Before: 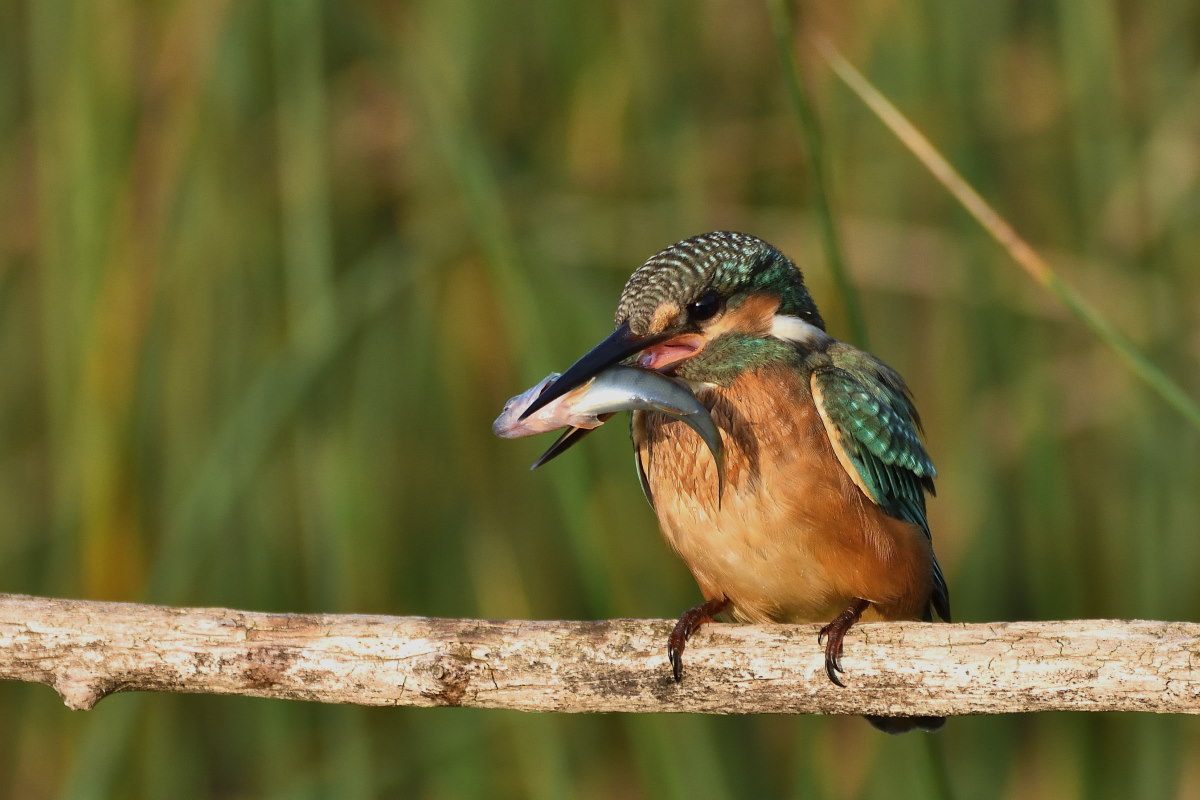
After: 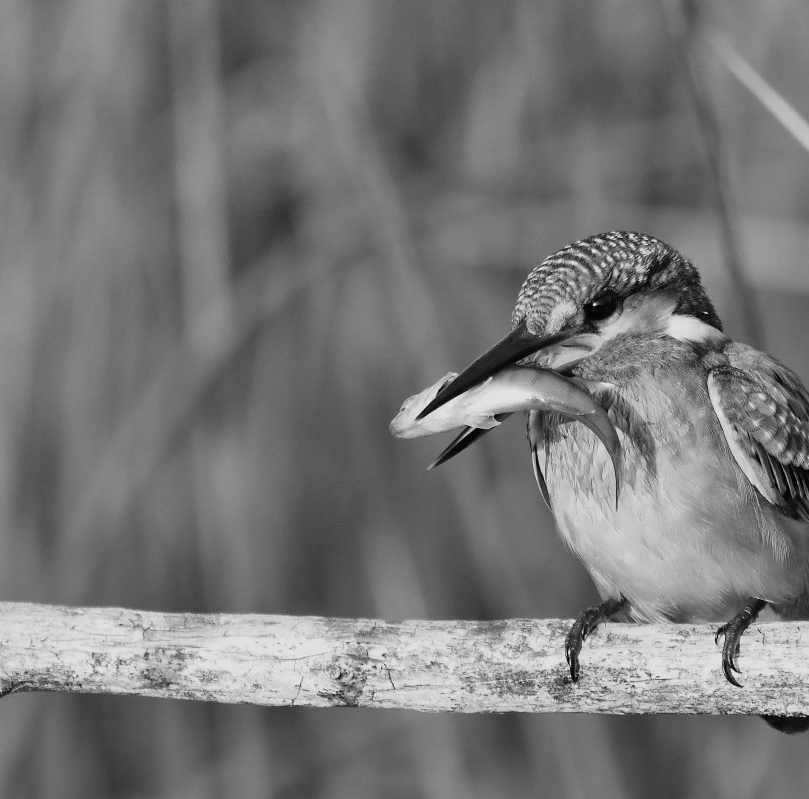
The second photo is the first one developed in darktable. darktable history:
exposure: exposure 1 EV, compensate exposure bias true, compensate highlight preservation false
filmic rgb: black relative exposure -8.47 EV, white relative exposure 4.68 EV, threshold 3.04 EV, hardness 3.8, enable highlight reconstruction true
color calibration: output gray [0.267, 0.423, 0.261, 0], illuminant same as pipeline (D50), adaptation XYZ, x 0.346, y 0.358, temperature 5011.01 K
crop and rotate: left 8.664%, right 23.886%
